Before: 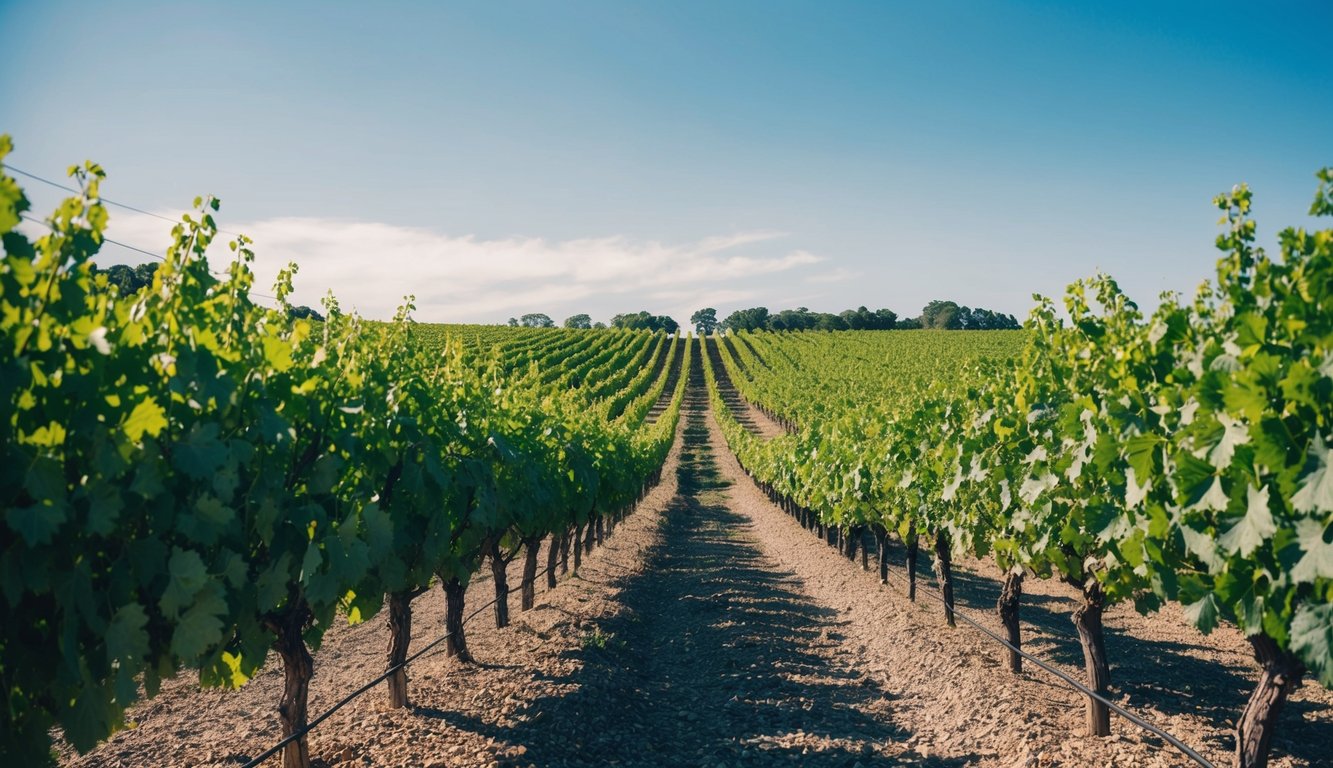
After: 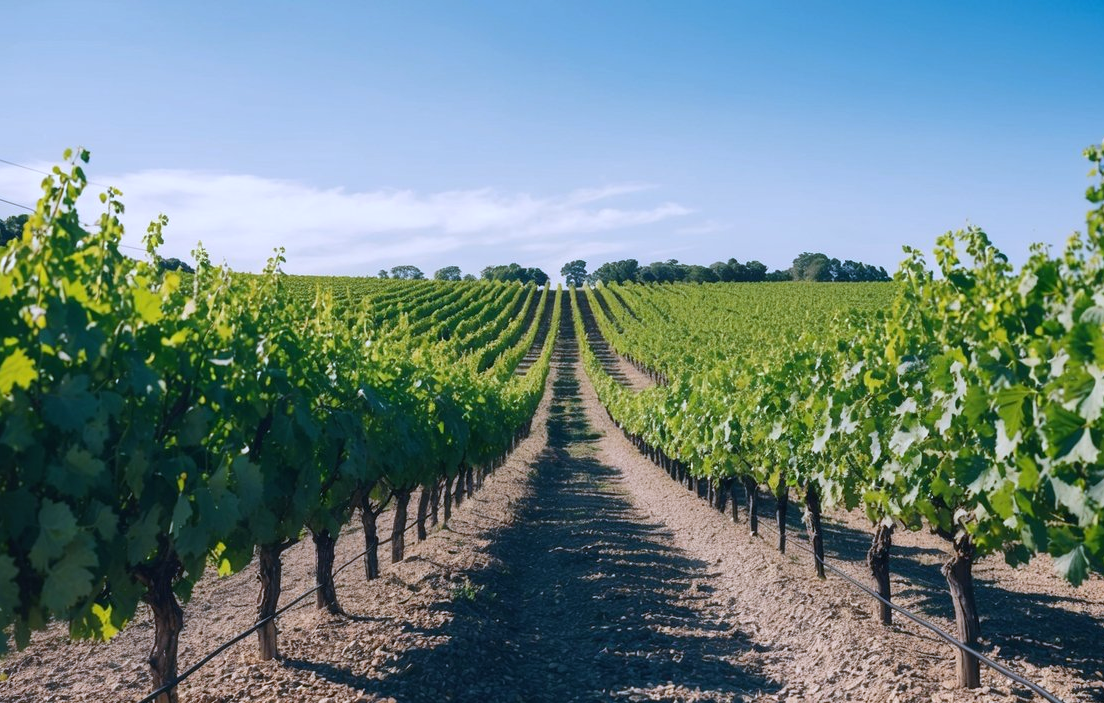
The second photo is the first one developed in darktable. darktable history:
crop: left 9.807%, top 6.259%, right 7.334%, bottom 2.177%
white balance: red 0.948, green 1.02, blue 1.176
